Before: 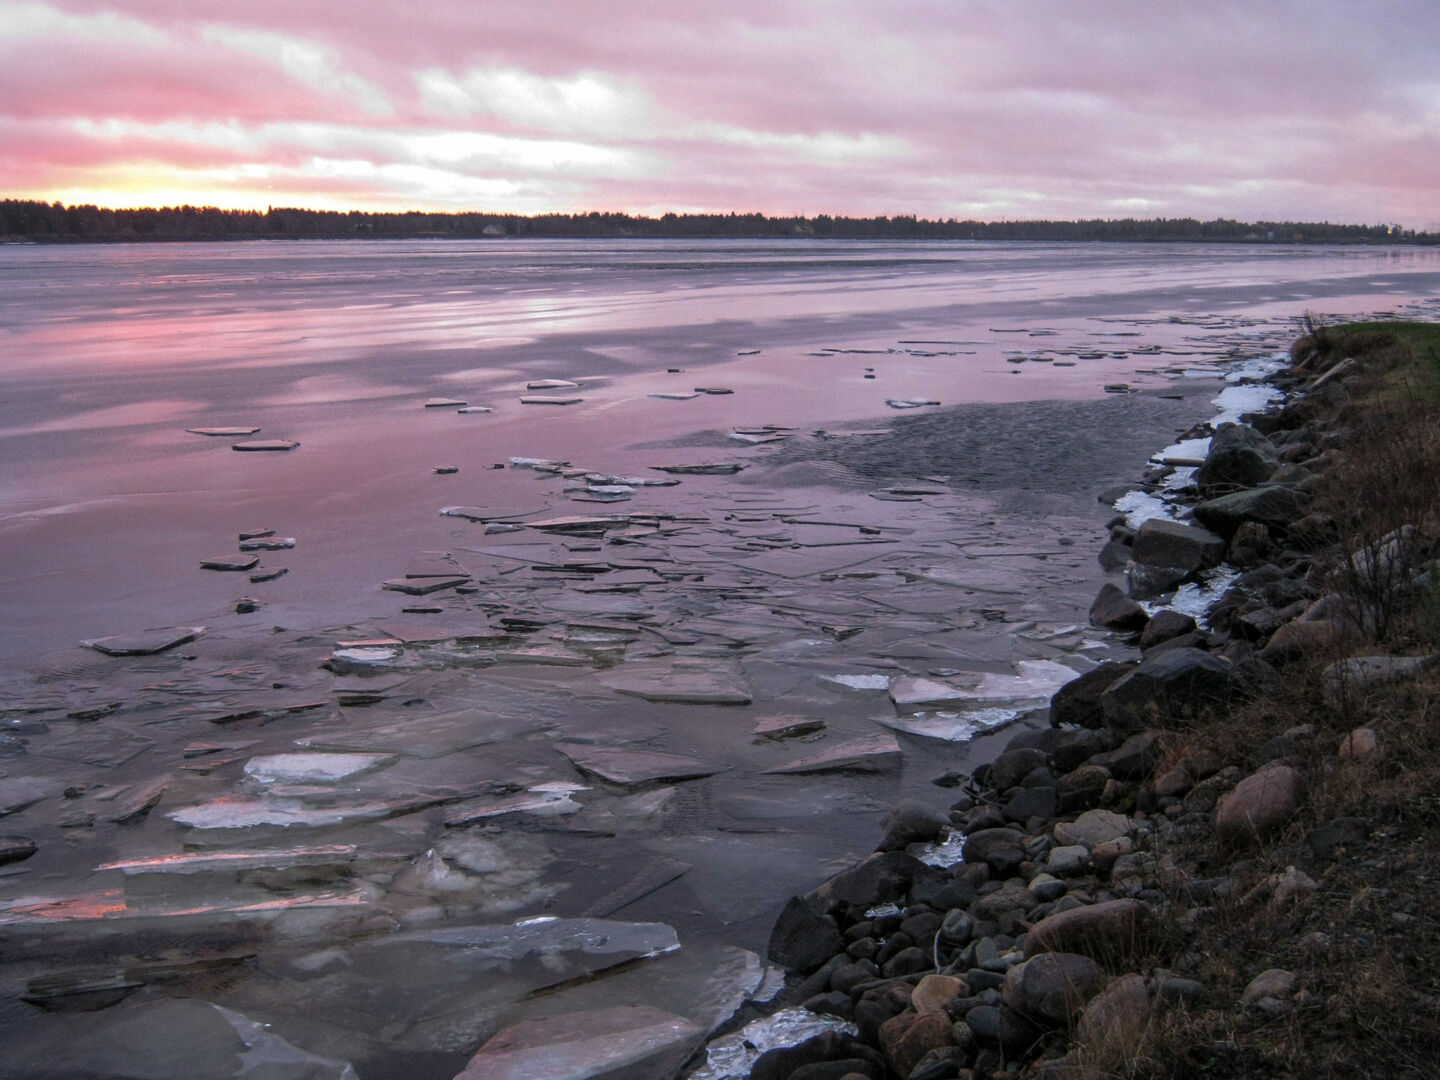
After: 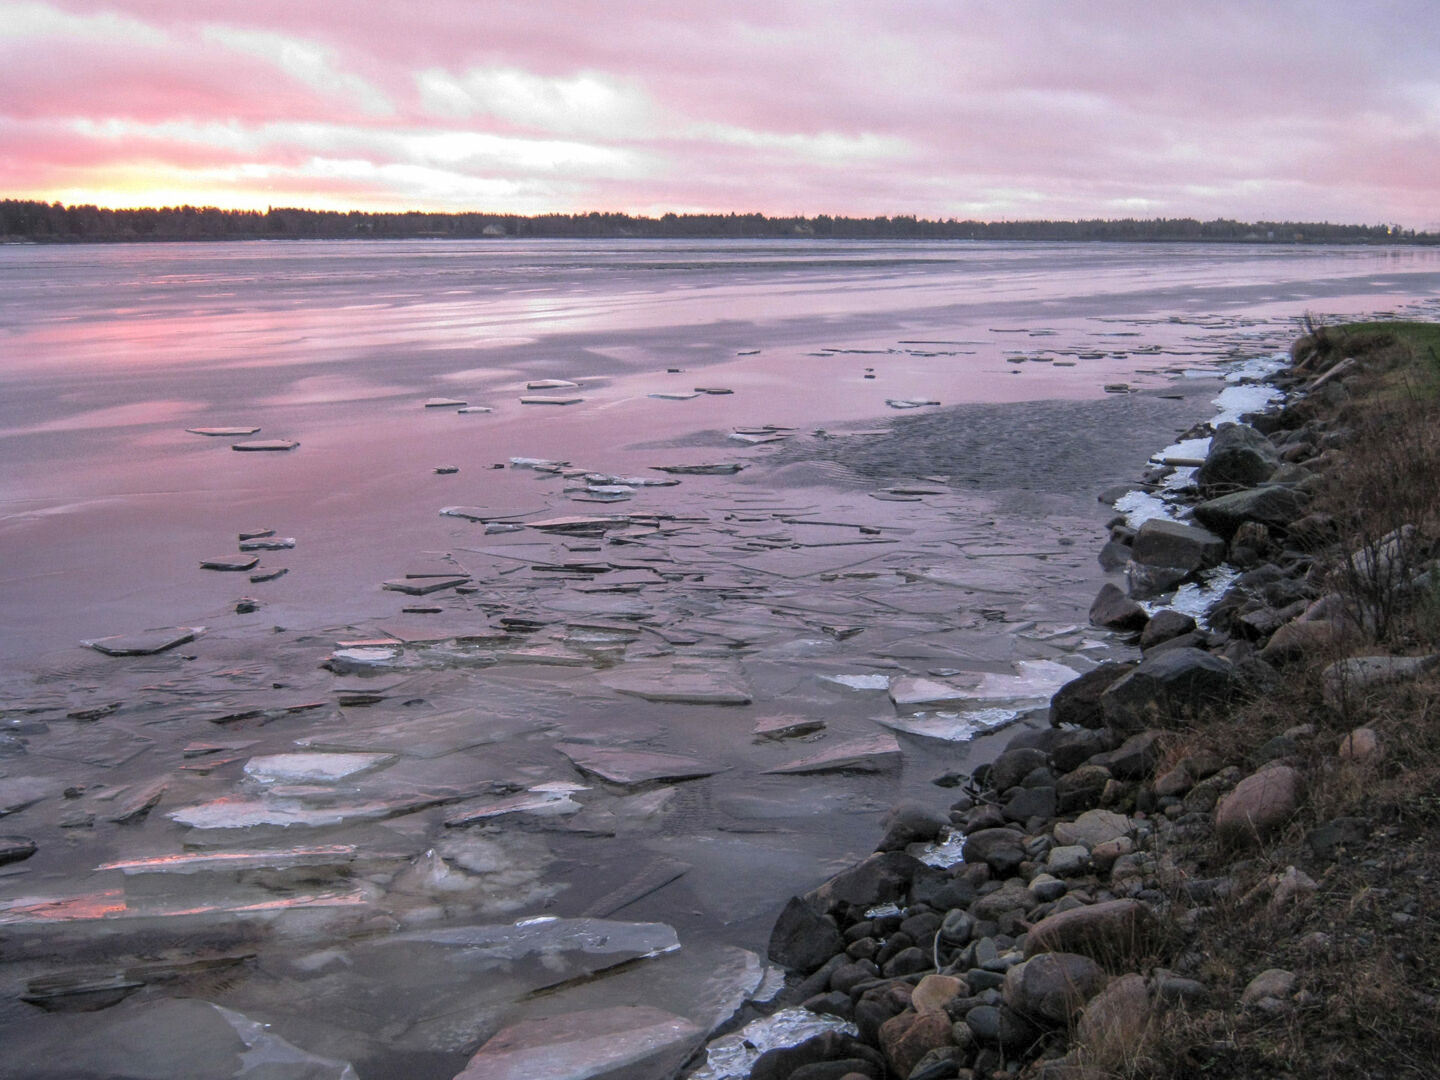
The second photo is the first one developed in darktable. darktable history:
contrast brightness saturation: brightness 0.127
